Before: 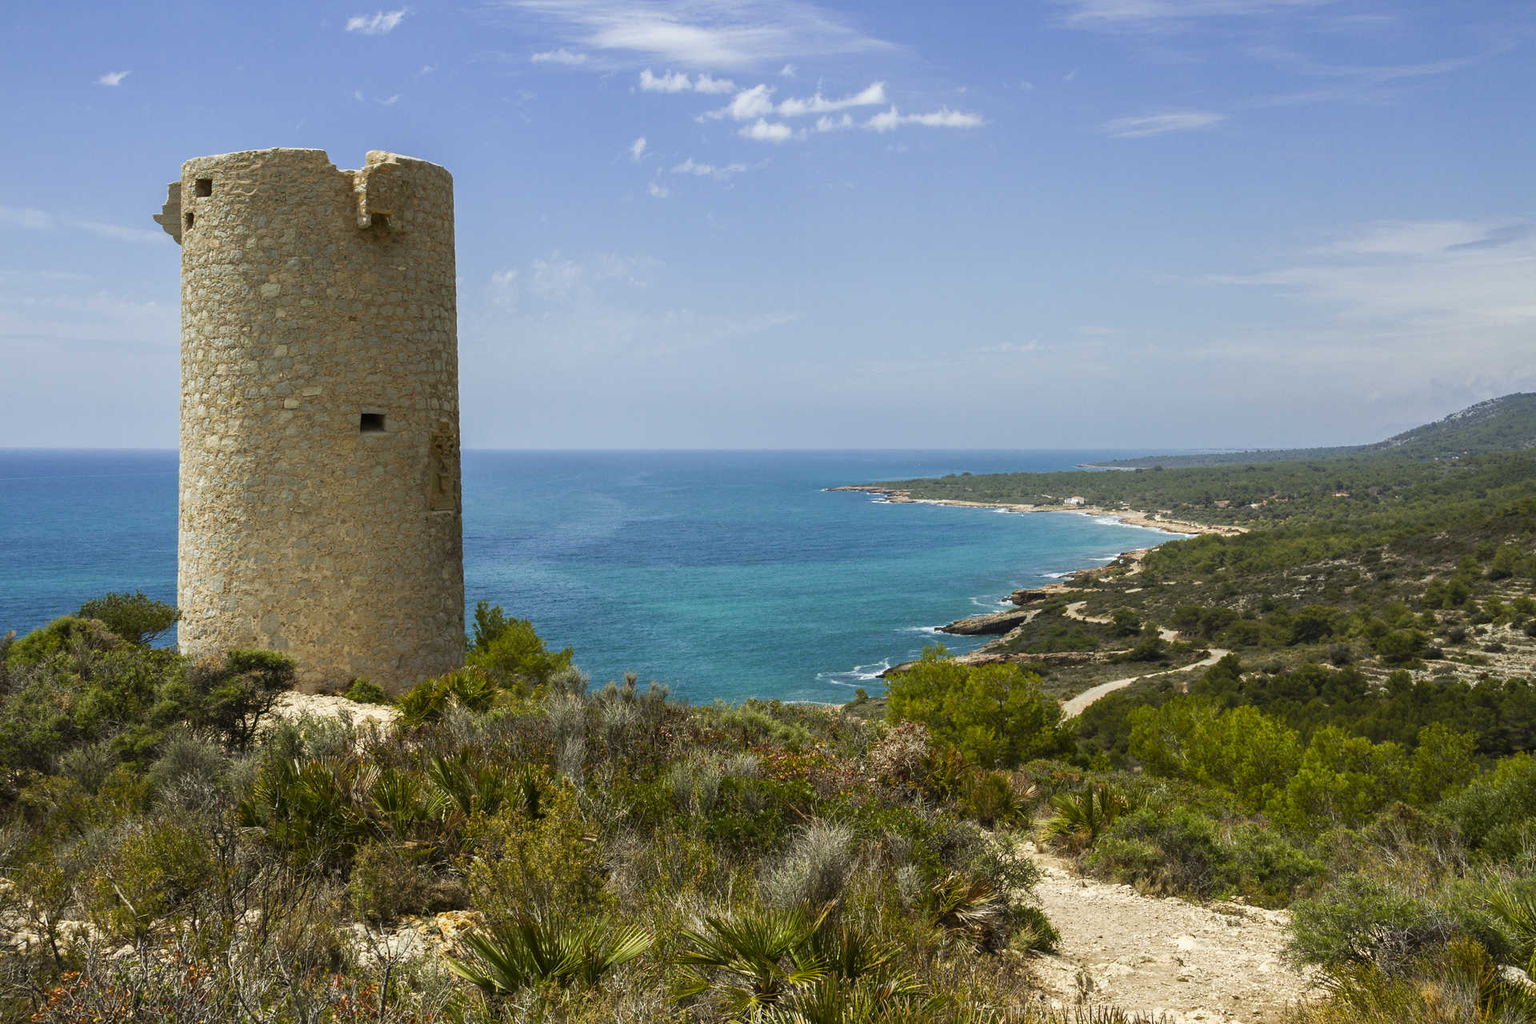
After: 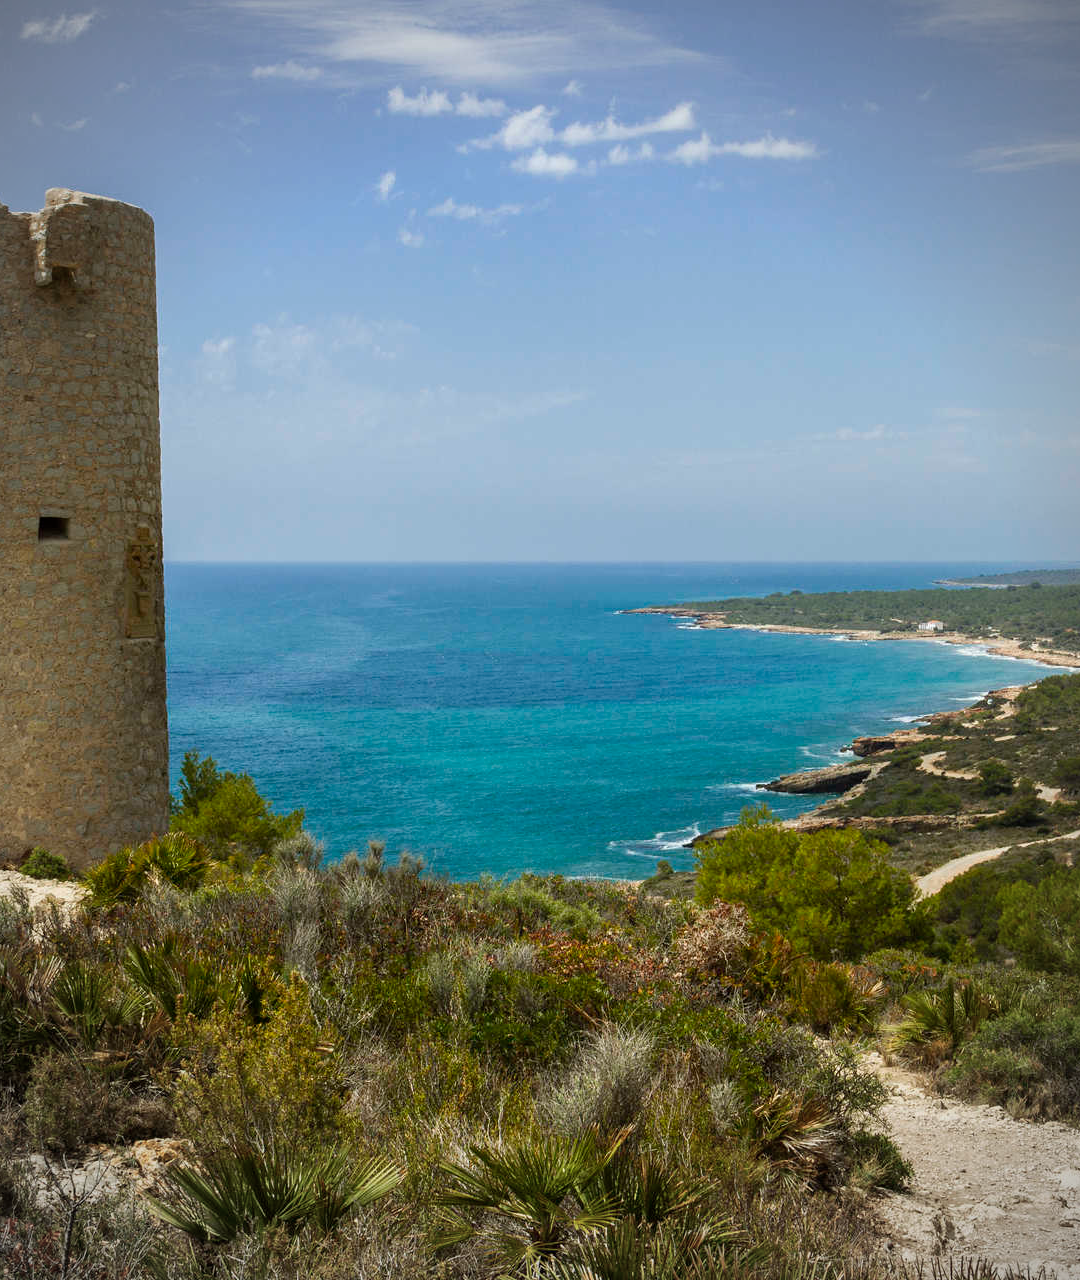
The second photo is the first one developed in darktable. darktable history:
crop: left 21.496%, right 22.254%
vignetting: fall-off start 74.49%, fall-off radius 65.9%, brightness -0.628, saturation -0.68
